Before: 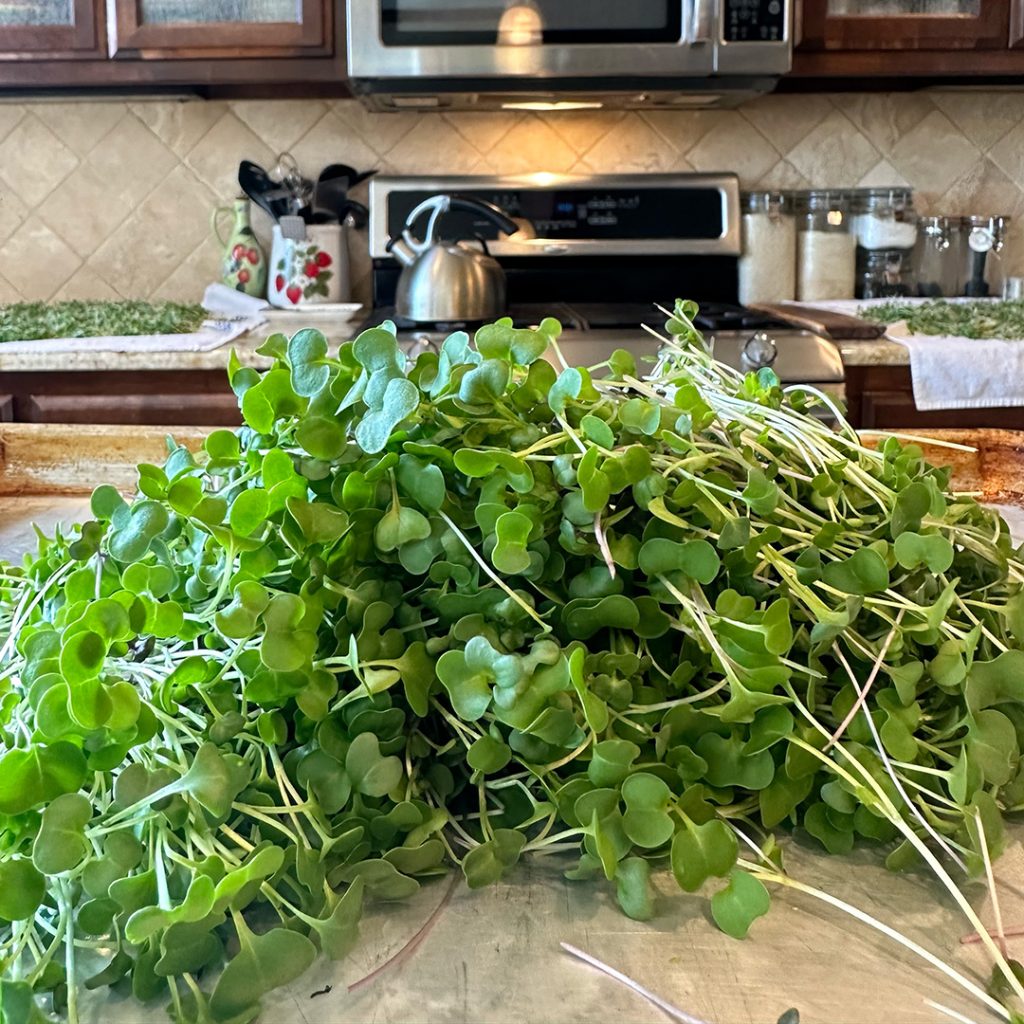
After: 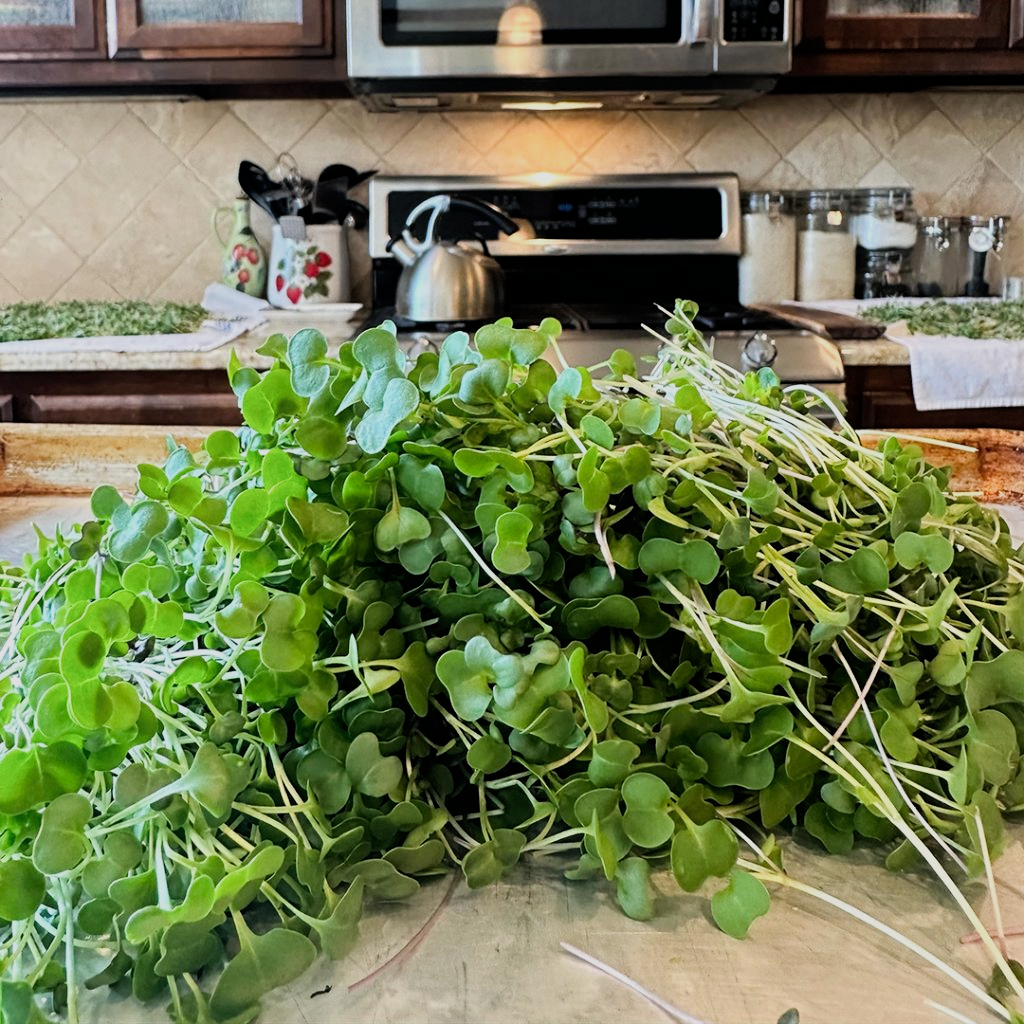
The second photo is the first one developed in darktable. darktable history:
contrast equalizer: y [[0.5, 0.5, 0.472, 0.5, 0.5, 0.5], [0.5 ×6], [0.5 ×6], [0 ×6], [0 ×6]]
filmic rgb: black relative exposure -7.65 EV, white relative exposure 4.56 EV, hardness 3.61
tone equalizer: -8 EV -0.417 EV, -7 EV -0.389 EV, -6 EV -0.333 EV, -5 EV -0.222 EV, -3 EV 0.222 EV, -2 EV 0.333 EV, -1 EV 0.389 EV, +0 EV 0.417 EV, edges refinement/feathering 500, mask exposure compensation -1.57 EV, preserve details no
